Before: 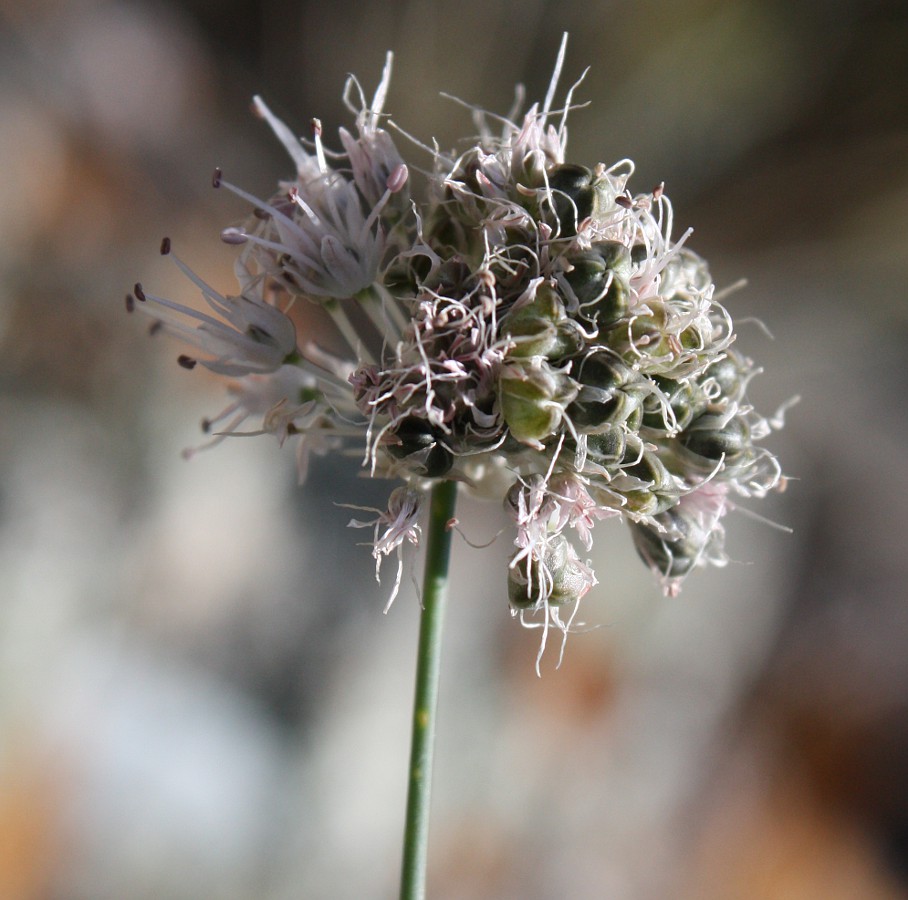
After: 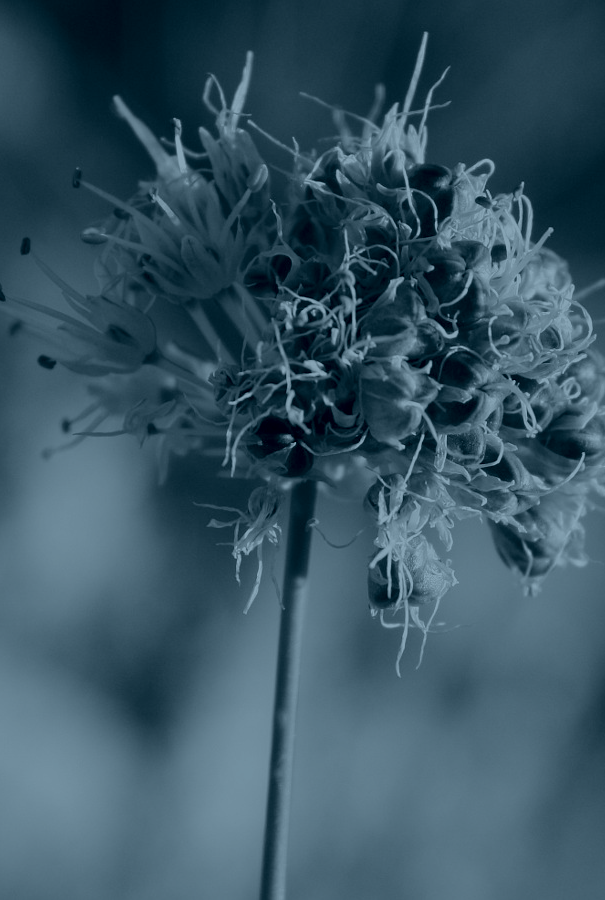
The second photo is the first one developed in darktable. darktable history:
exposure: exposure 0.74 EV, compensate highlight preservation false
colorize: hue 194.4°, saturation 29%, source mix 61.75%, lightness 3.98%, version 1
crop: left 15.419%, right 17.914%
contrast brightness saturation: contrast 0.1, brightness 0.03, saturation 0.09
